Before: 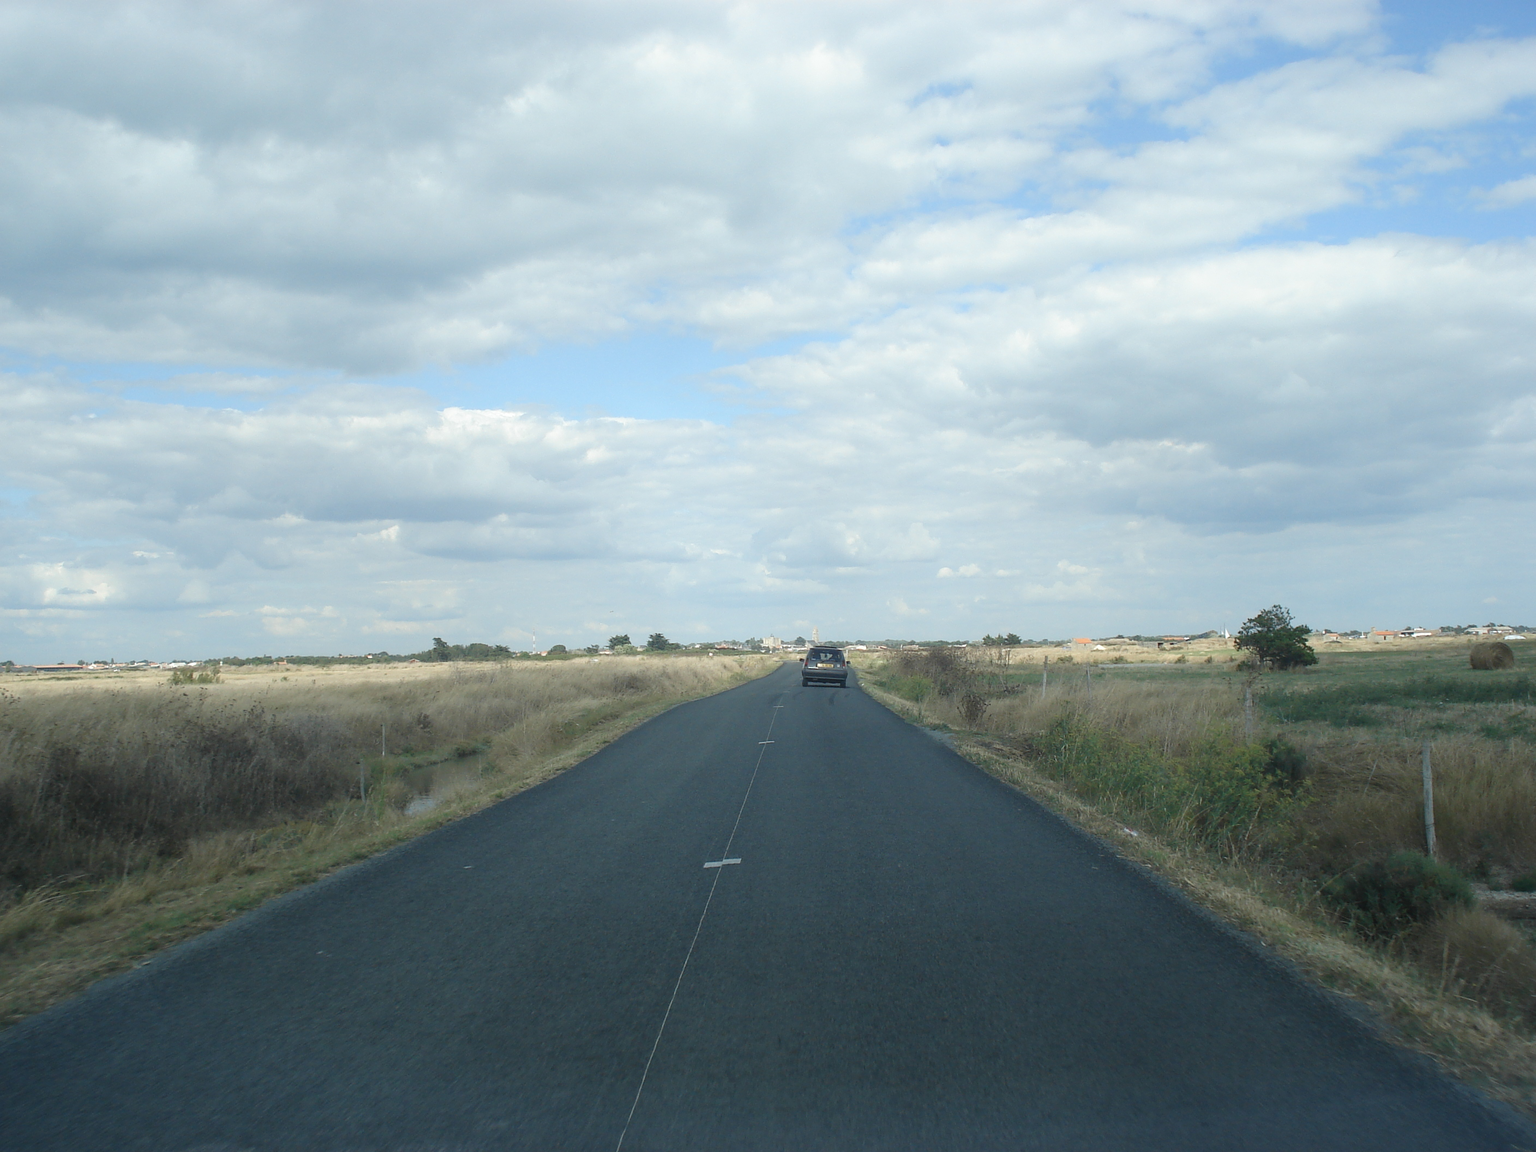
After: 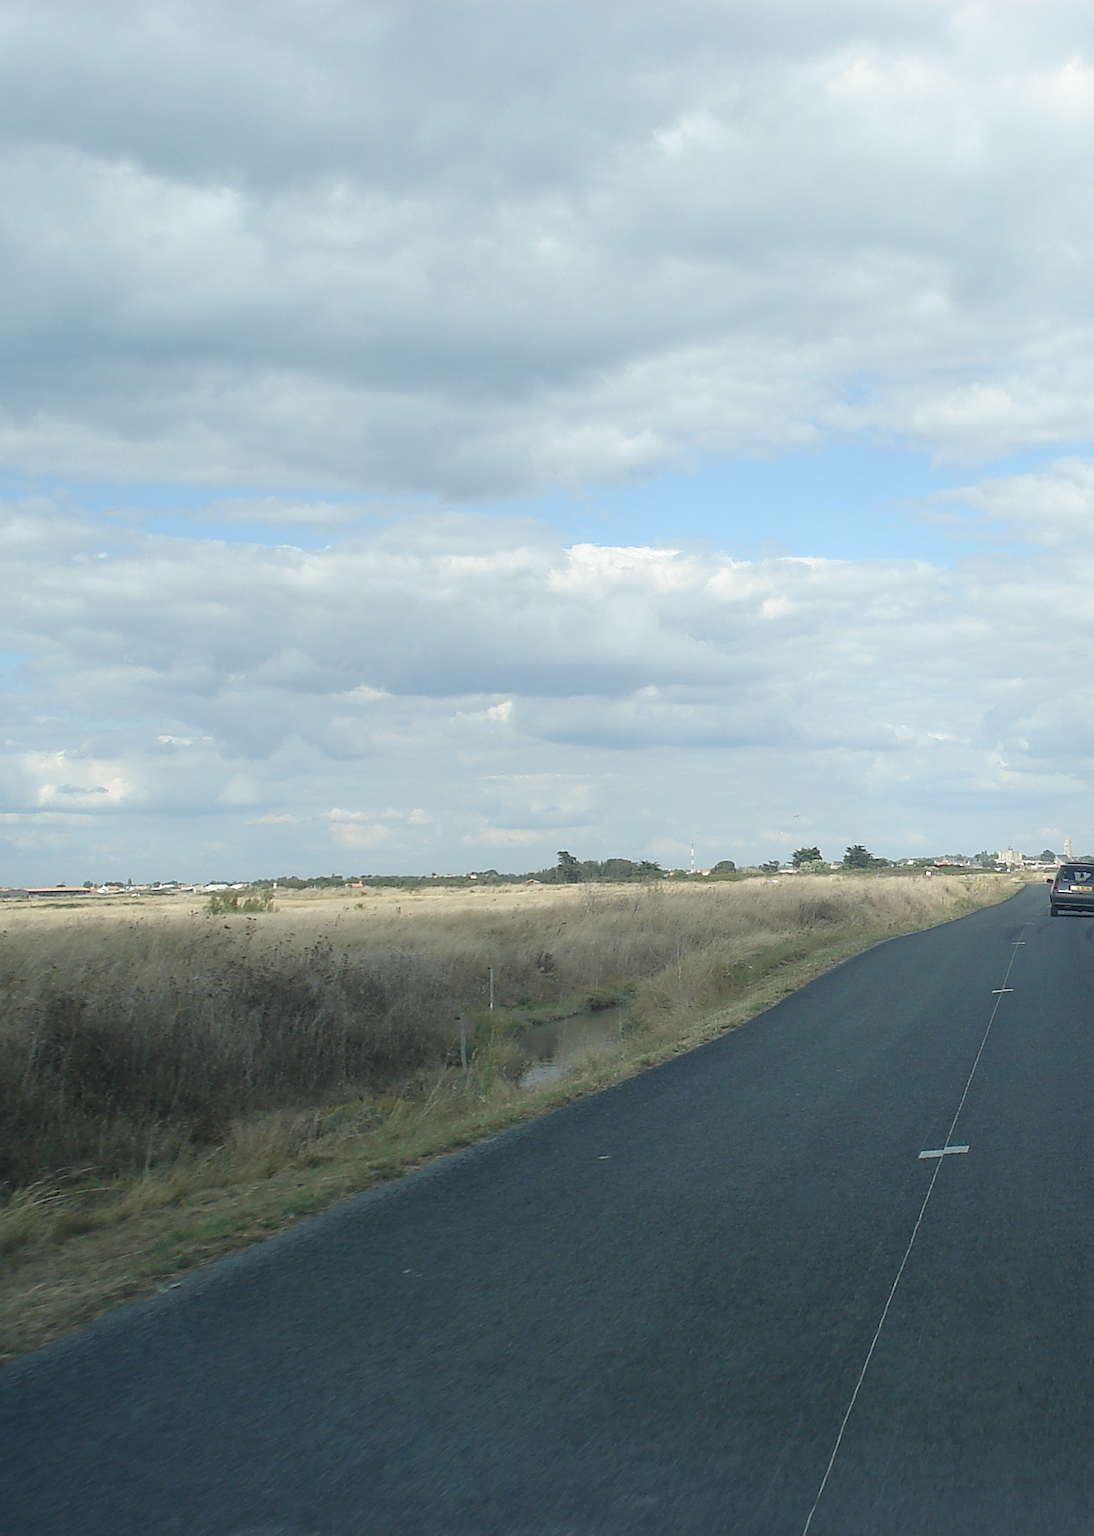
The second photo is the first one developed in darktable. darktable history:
tone equalizer: -7 EV 0.202 EV, -6 EV 0.16 EV, -5 EV 0.076 EV, -4 EV 0.05 EV, -2 EV -0.017 EV, -1 EV -0.032 EV, +0 EV -0.071 EV, edges refinement/feathering 500, mask exposure compensation -1.57 EV, preserve details no
sharpen: on, module defaults
crop: left 1.029%, right 45.527%, bottom 0.092%
